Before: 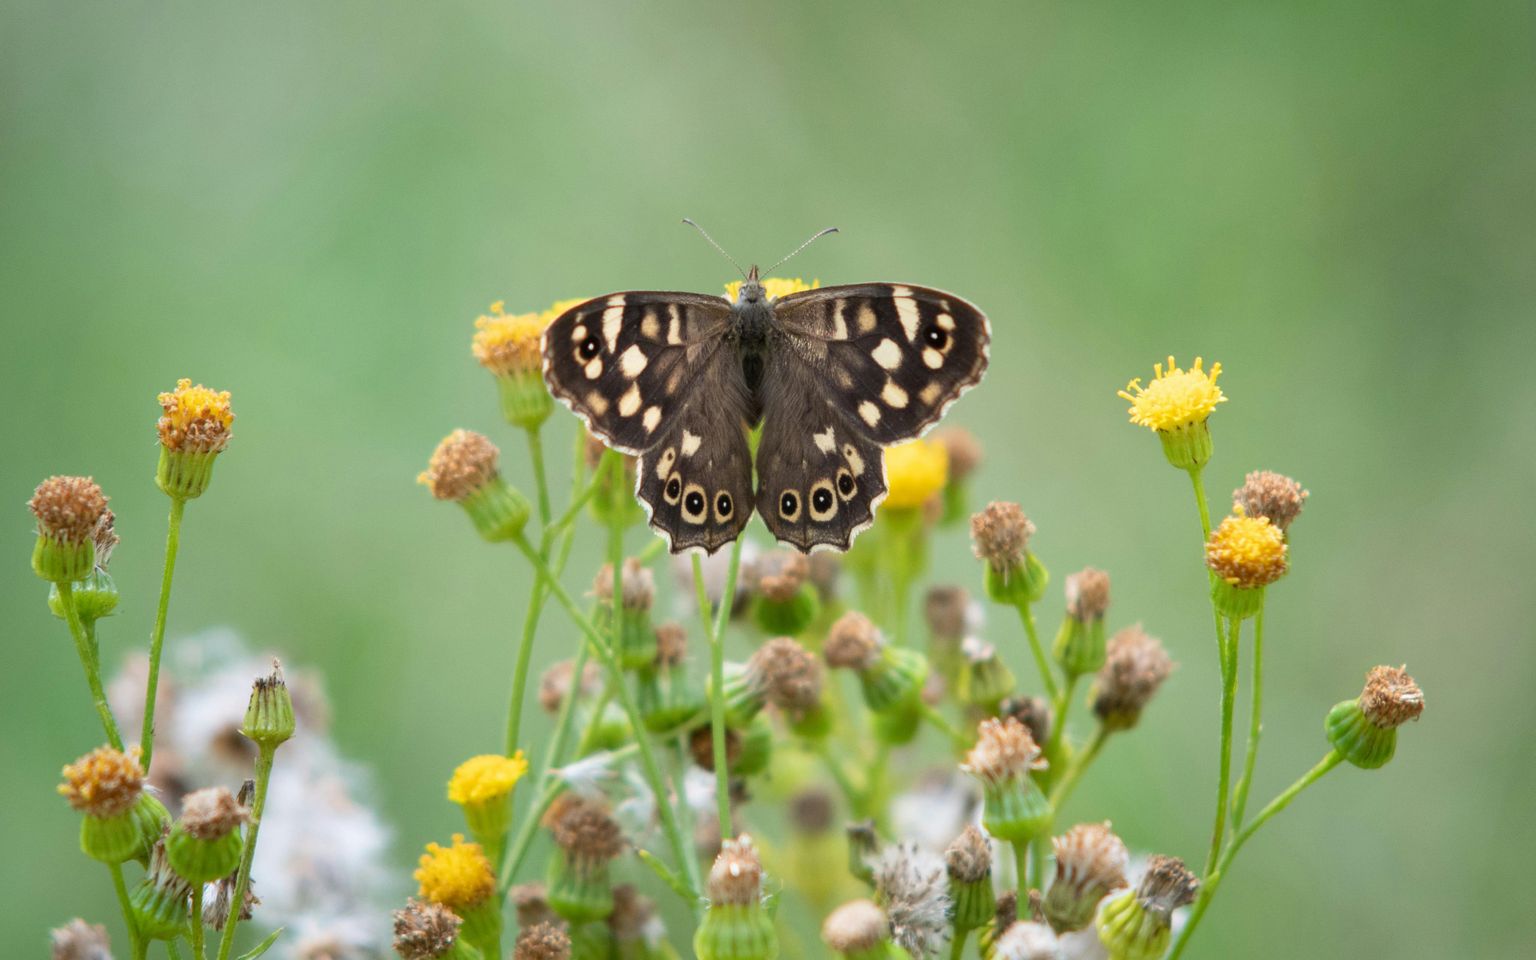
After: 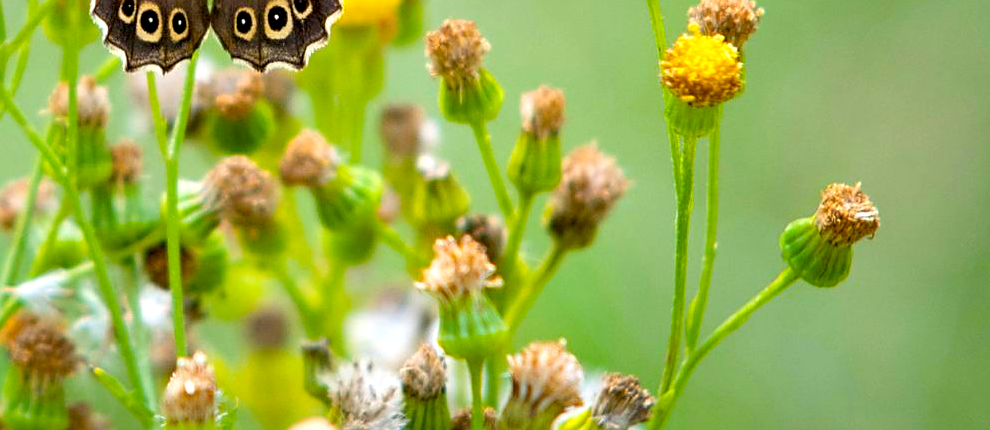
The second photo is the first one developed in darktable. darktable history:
white balance: emerald 1
color balance rgb: perceptual saturation grading › global saturation 36%, perceptual brilliance grading › global brilliance 10%, global vibrance 20%
sharpen: on, module defaults
local contrast: mode bilateral grid, contrast 20, coarseness 50, detail 102%, midtone range 0.2
crop and rotate: left 35.509%, top 50.238%, bottom 4.934%
exposure: black level correction 0.012, compensate highlight preservation false
